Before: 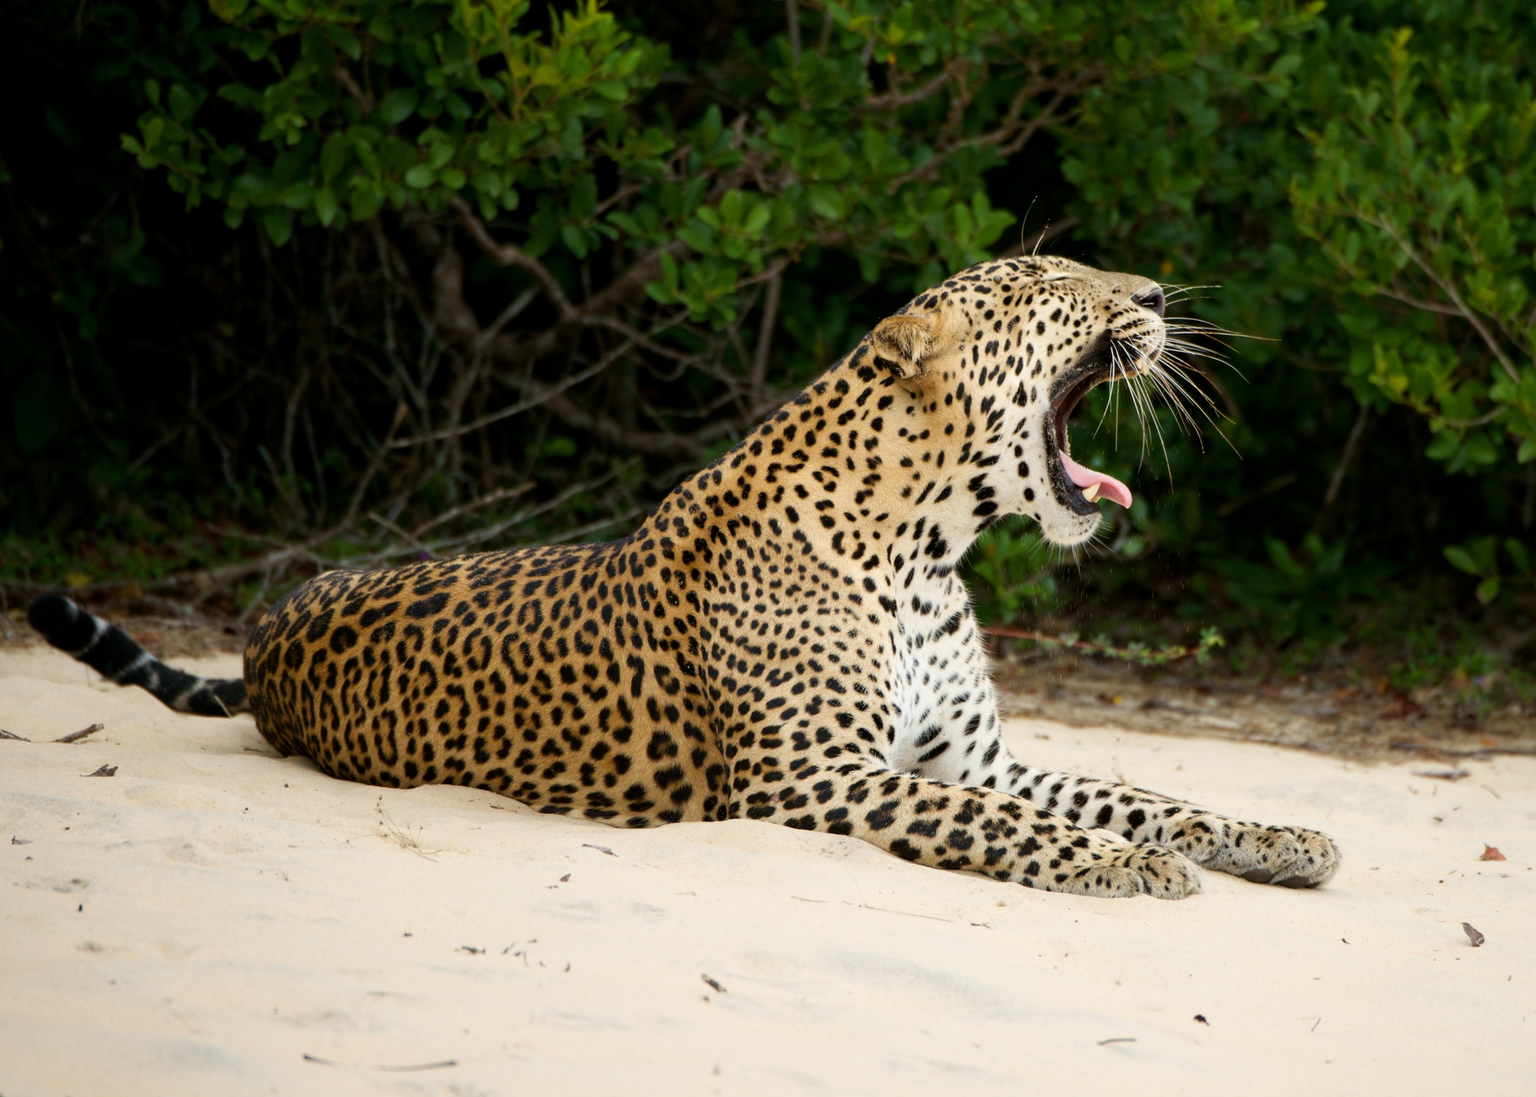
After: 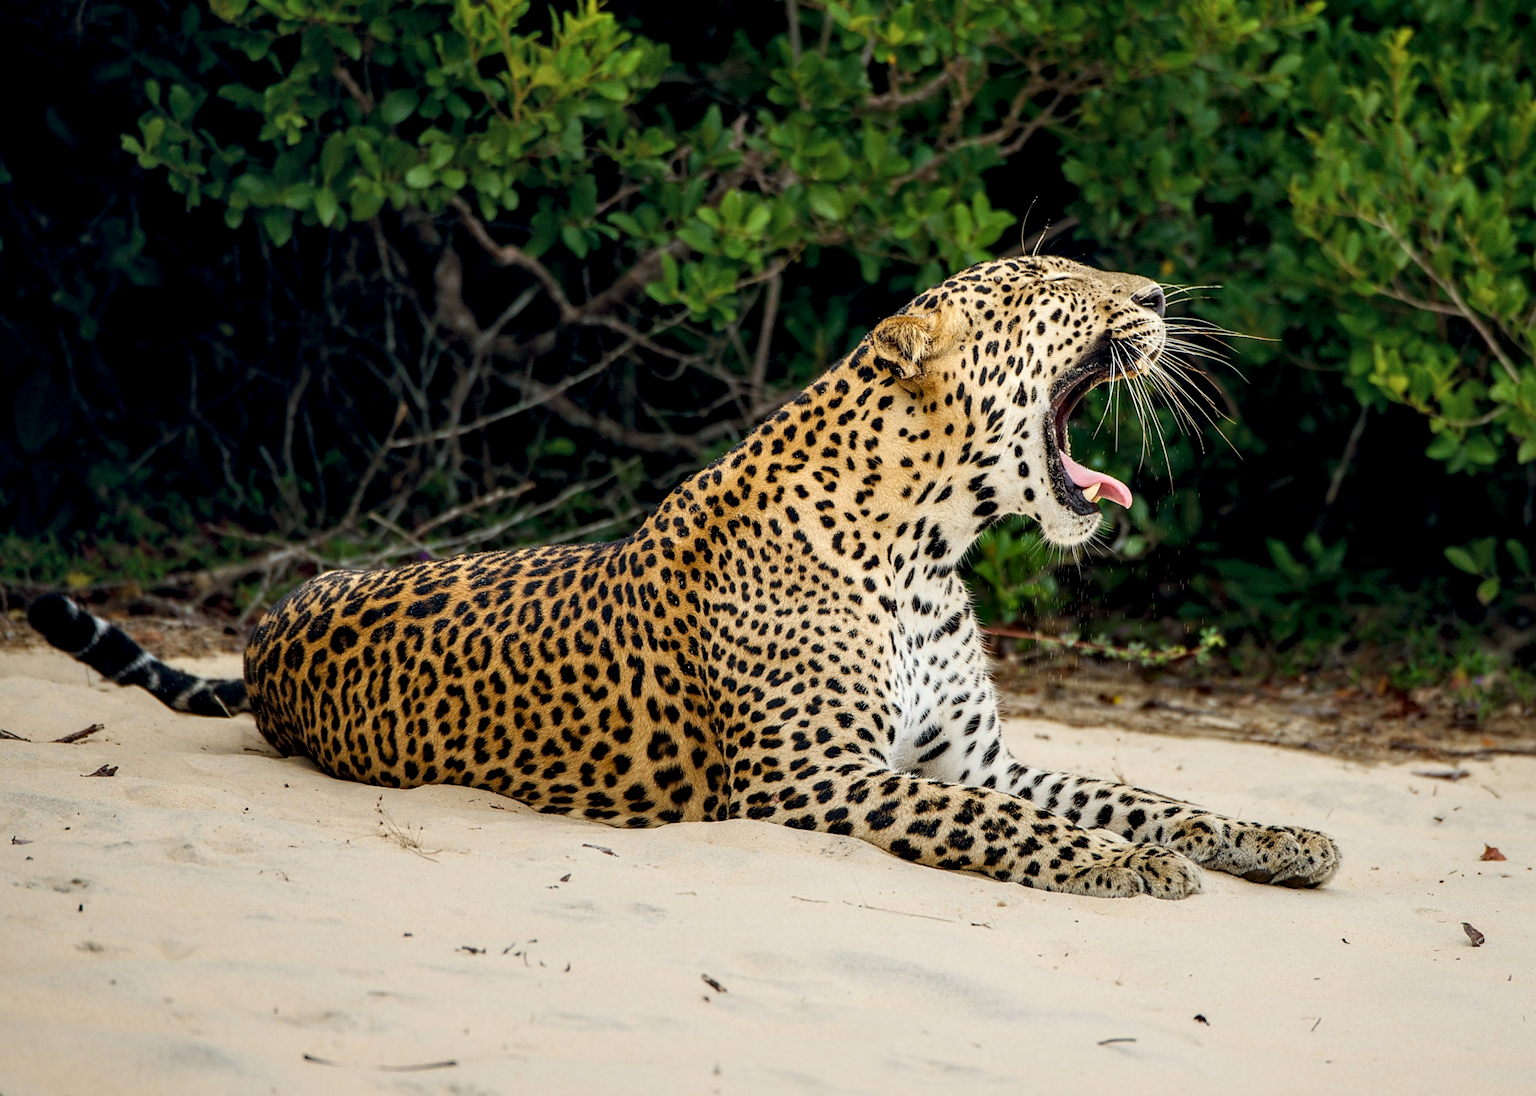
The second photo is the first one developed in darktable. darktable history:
sharpen: on, module defaults
local contrast: highlights 21%, shadows 71%, detail 170%
color balance rgb: global offset › chroma 0.056%, global offset › hue 253.42°, perceptual saturation grading › global saturation 14.965%, contrast -10.557%
